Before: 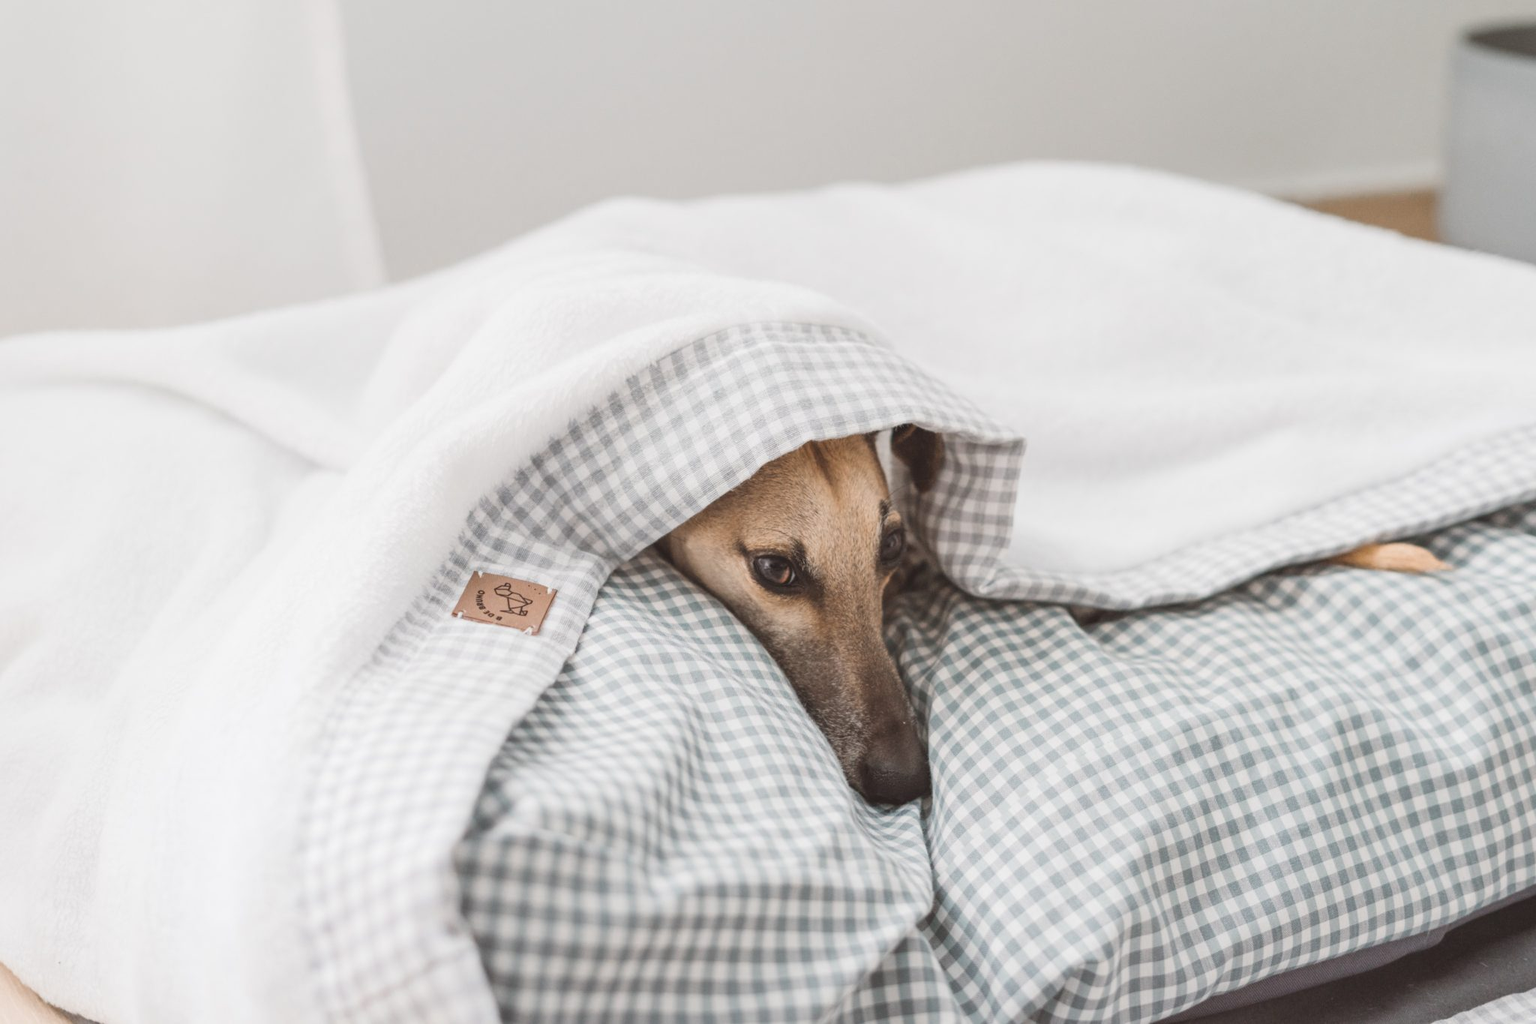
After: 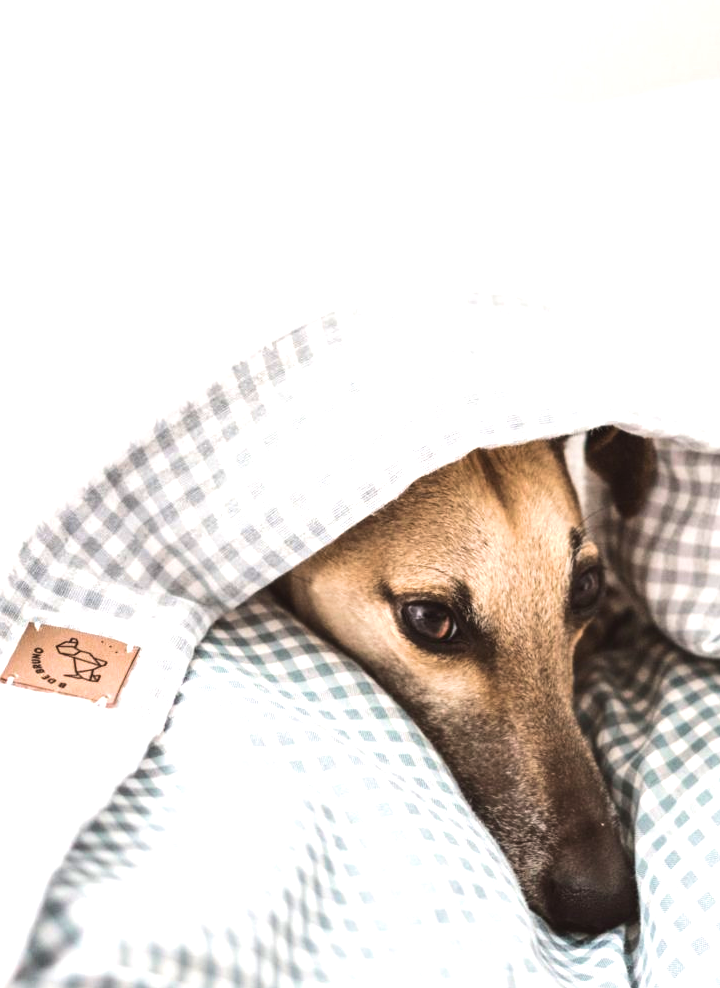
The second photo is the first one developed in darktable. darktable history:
crop and rotate: left 29.476%, top 10.214%, right 35.32%, bottom 17.333%
tone equalizer: -8 EV -1.08 EV, -7 EV -1.01 EV, -6 EV -0.867 EV, -5 EV -0.578 EV, -3 EV 0.578 EV, -2 EV 0.867 EV, -1 EV 1.01 EV, +0 EV 1.08 EV, edges refinement/feathering 500, mask exposure compensation -1.57 EV, preserve details no
velvia: strength 40%
